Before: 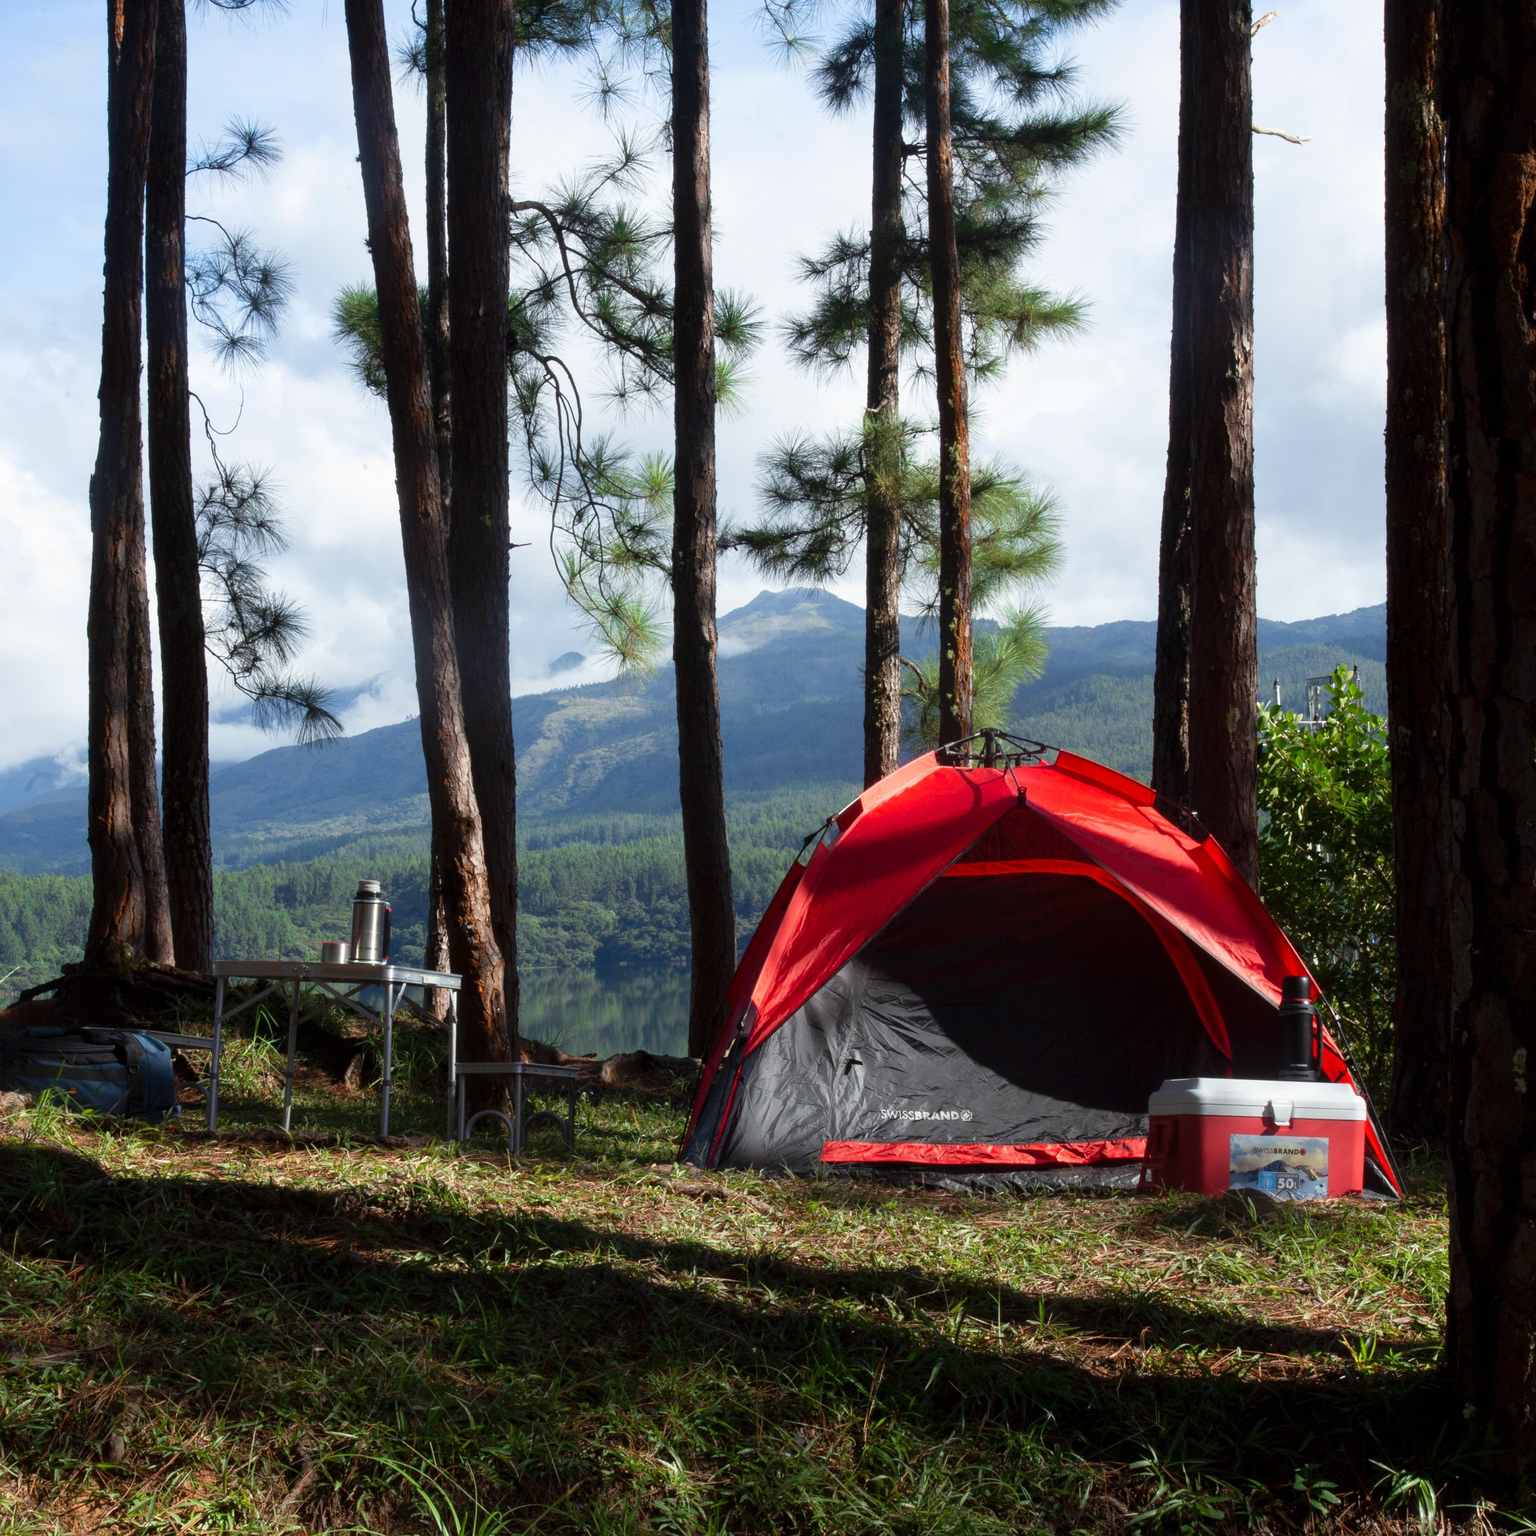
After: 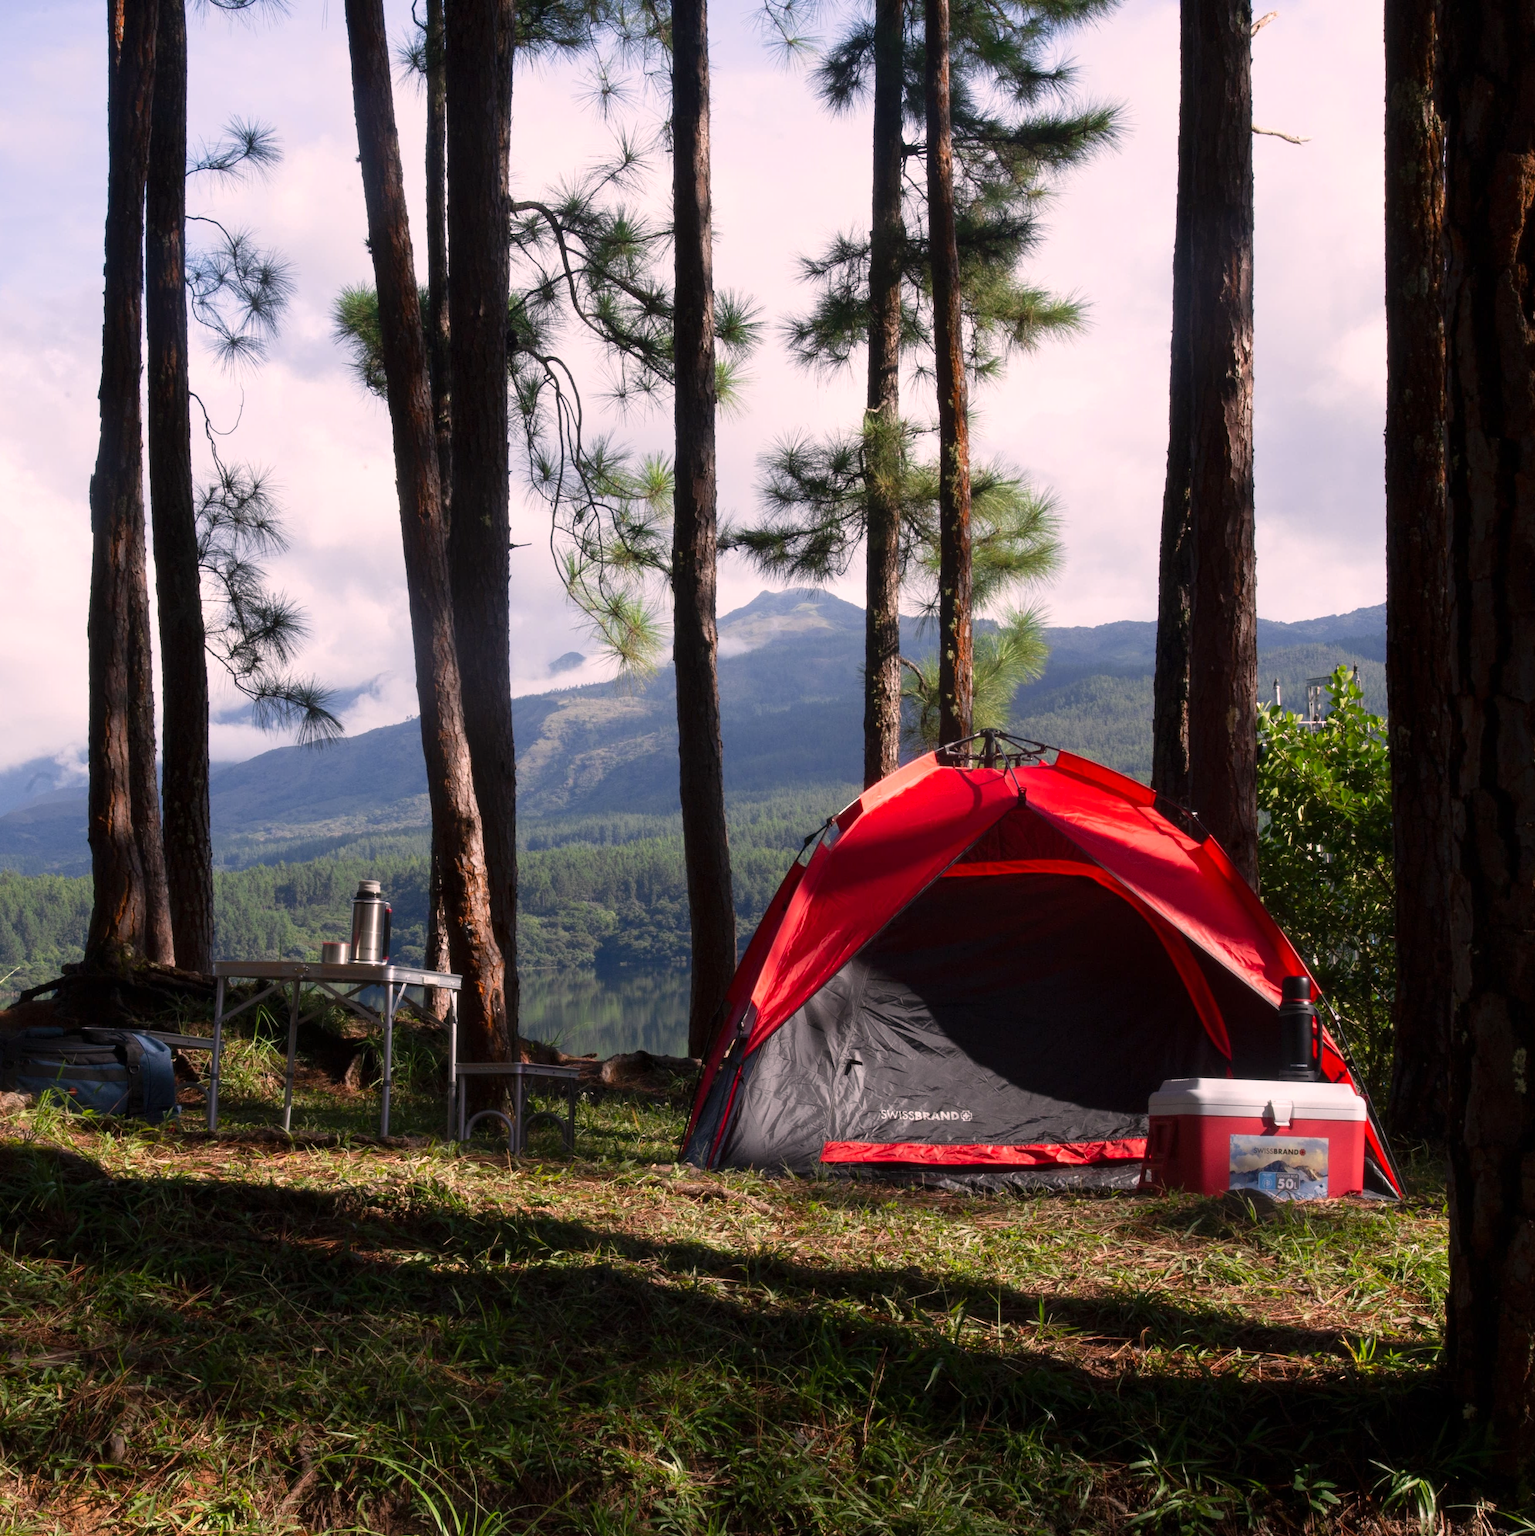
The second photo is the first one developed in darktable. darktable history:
color correction: highlights a* 12.23, highlights b* 5.41
color zones: curves: ch0 [(0, 0.5) (0.143, 0.5) (0.286, 0.5) (0.429, 0.5) (0.571, 0.5) (0.714, 0.476) (0.857, 0.5) (1, 0.5)]; ch2 [(0, 0.5) (0.143, 0.5) (0.286, 0.5) (0.429, 0.5) (0.571, 0.5) (0.714, 0.487) (0.857, 0.5) (1, 0.5)]
tone equalizer: on, module defaults
